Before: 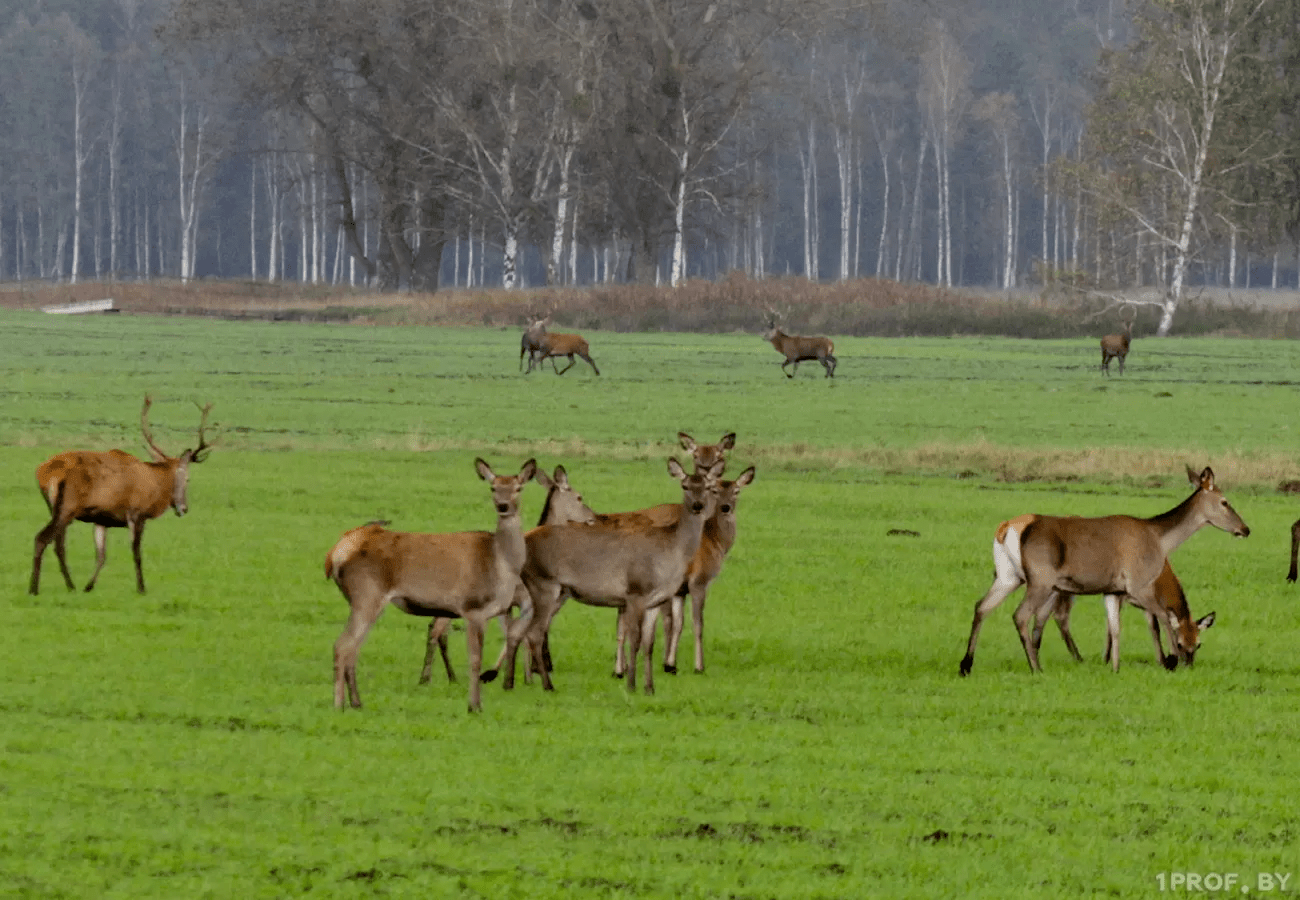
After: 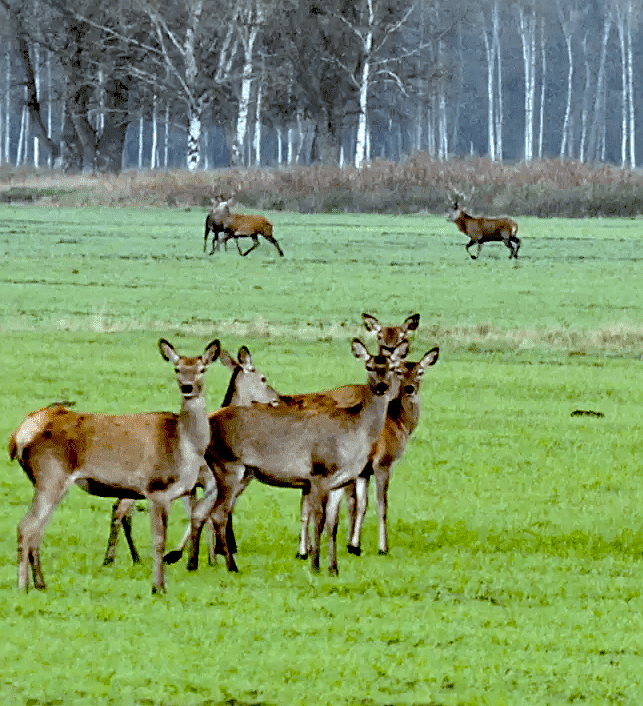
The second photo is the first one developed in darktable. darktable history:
crop and rotate: angle 0.02°, left 24.353%, top 13.219%, right 26.156%, bottom 8.224%
exposure: black level correction 0.035, exposure 0.9 EV, compensate highlight preservation false
sharpen: on, module defaults
color correction: highlights a* -12.64, highlights b* -18.1, saturation 0.7
